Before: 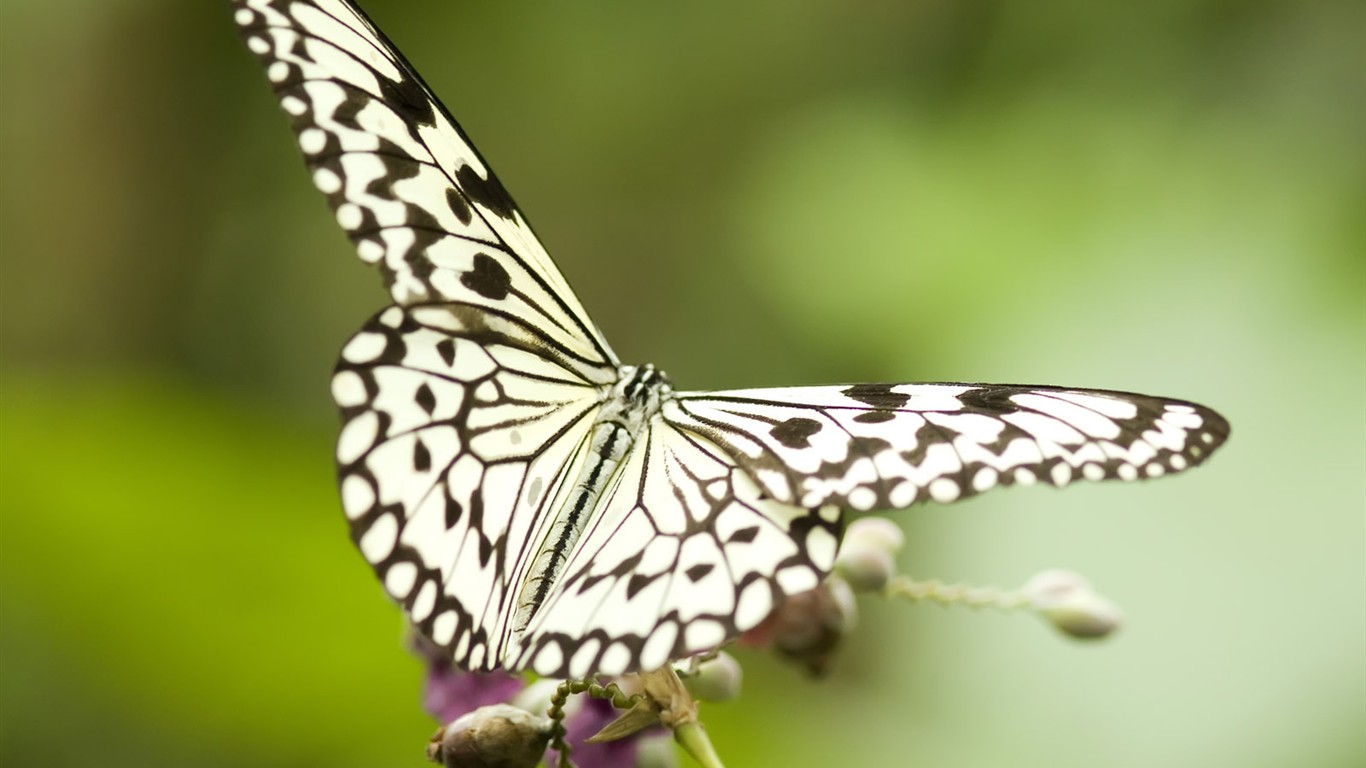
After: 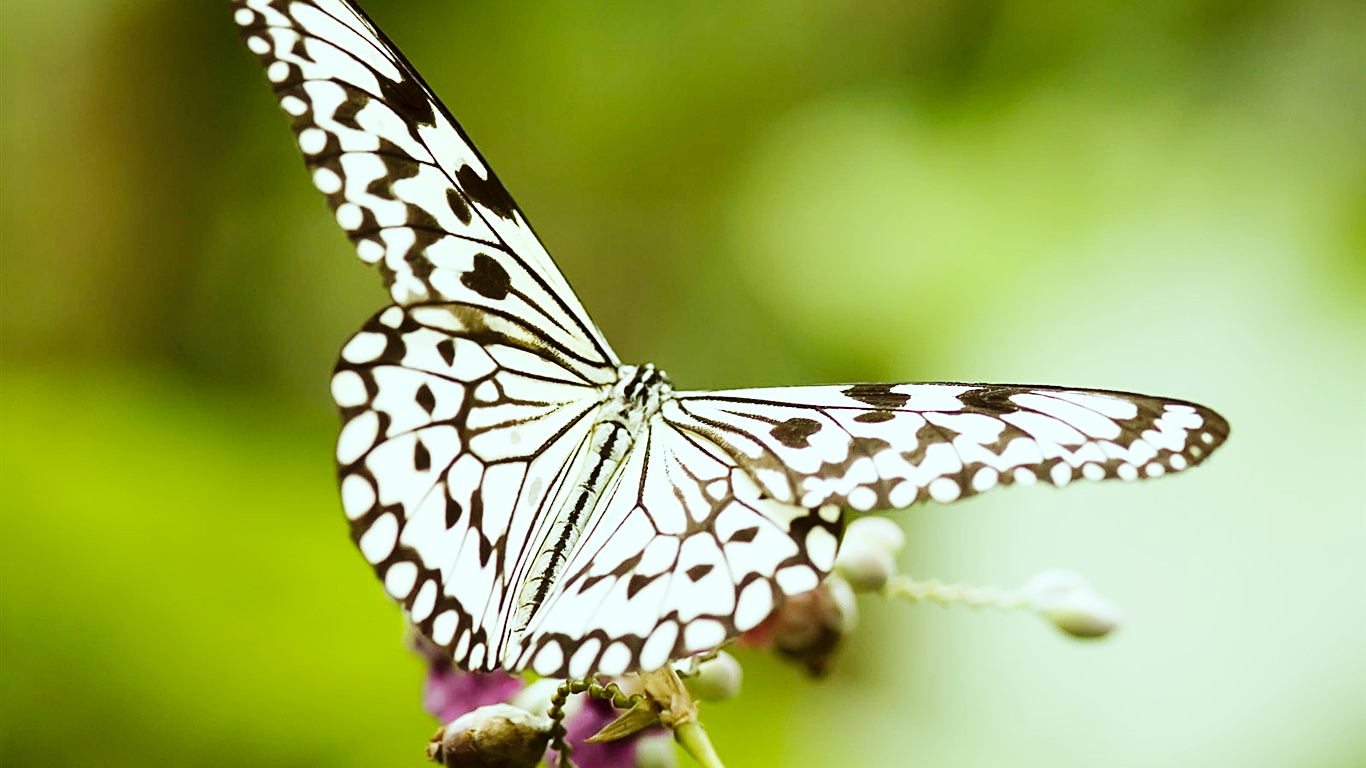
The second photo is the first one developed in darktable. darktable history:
color correction: highlights a* -5.08, highlights b* -4.04, shadows a* 3.77, shadows b* 4.35
sharpen: on, module defaults
base curve: curves: ch0 [(0, 0) (0.036, 0.025) (0.121, 0.166) (0.206, 0.329) (0.605, 0.79) (1, 1)], preserve colors none
